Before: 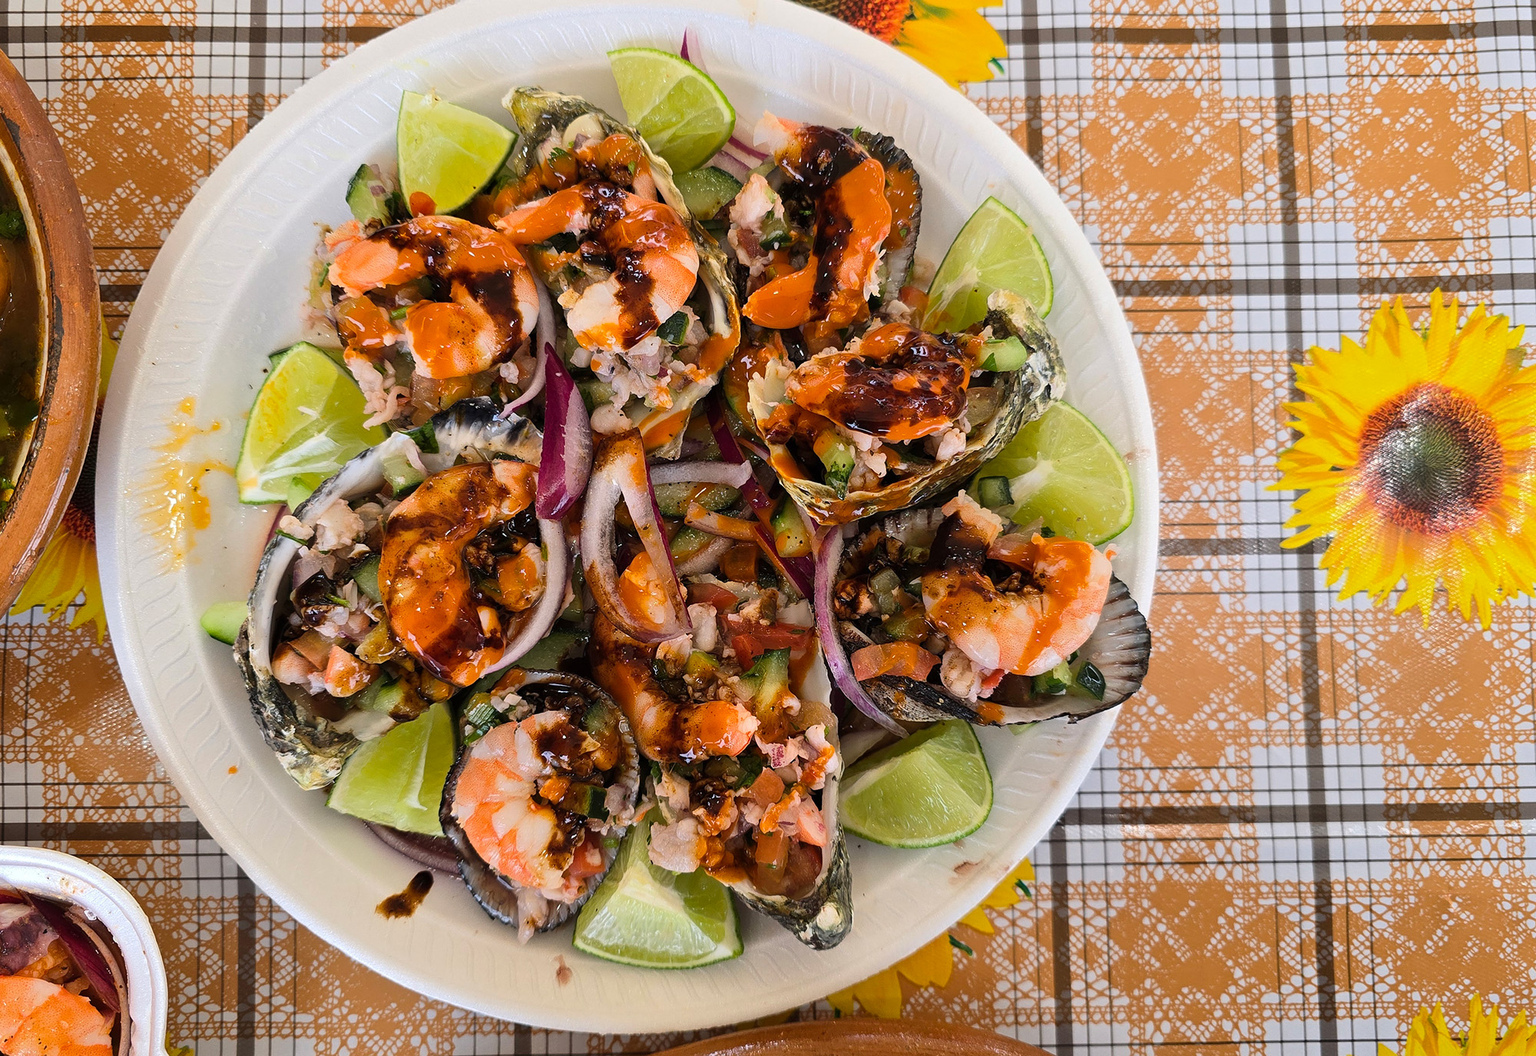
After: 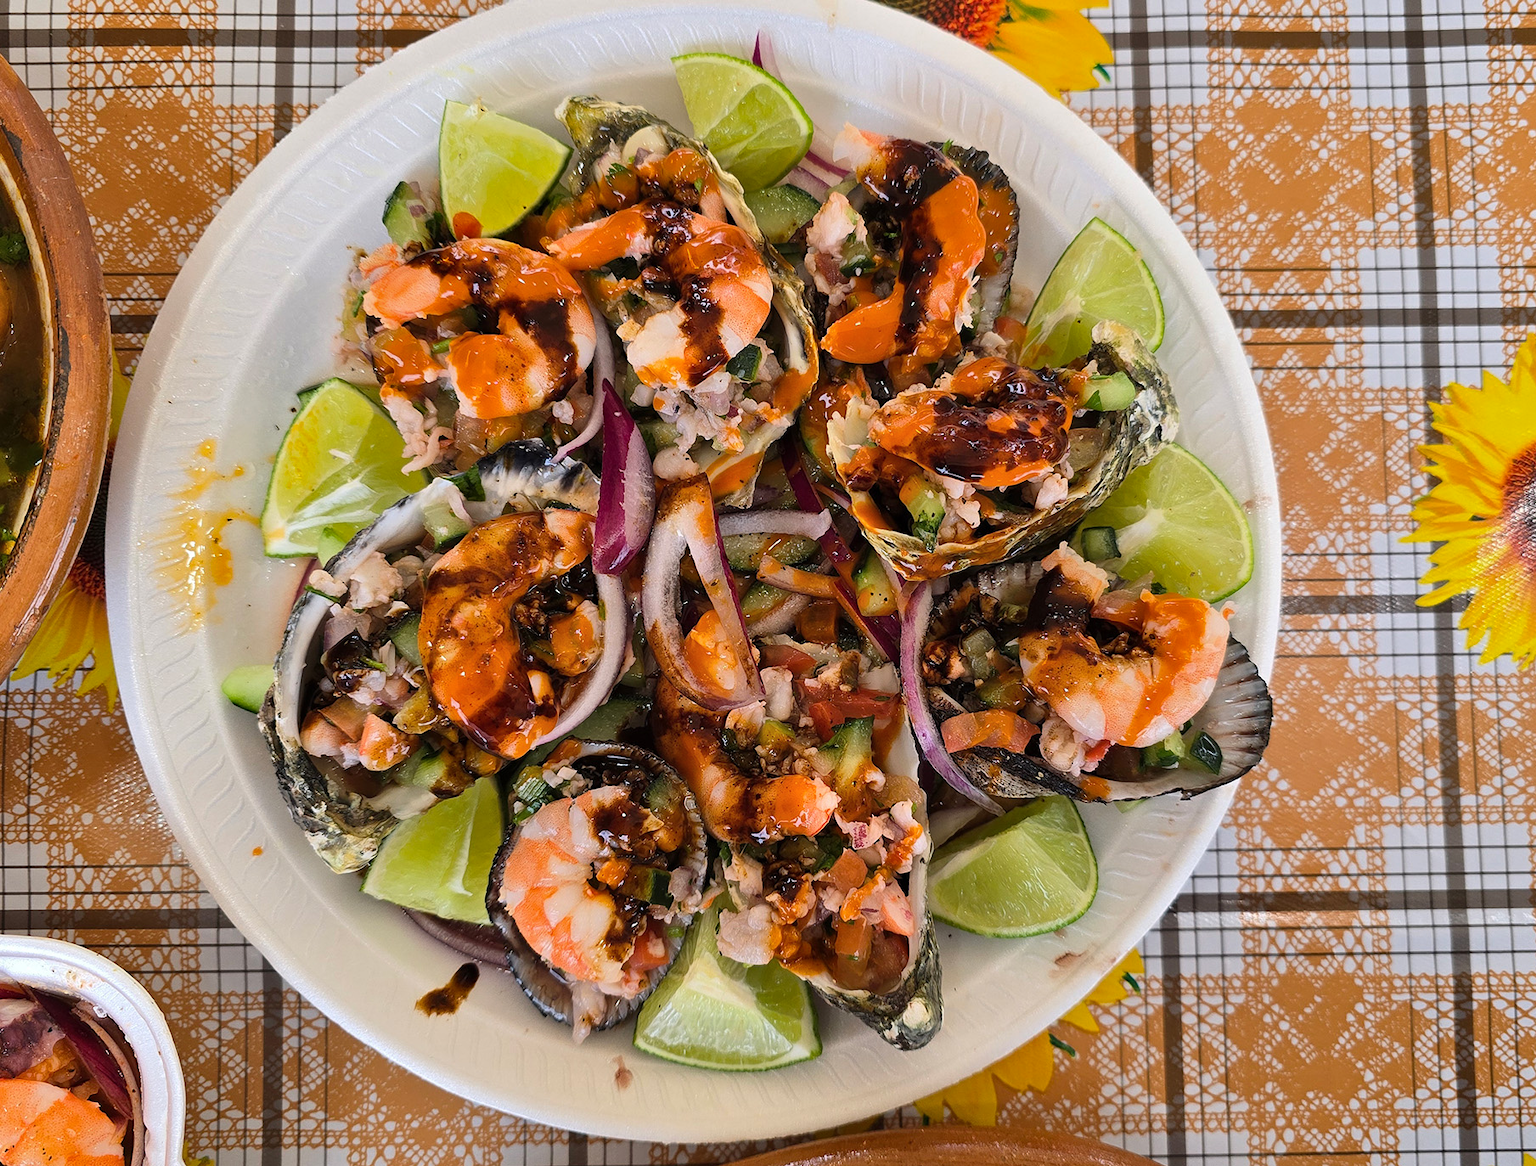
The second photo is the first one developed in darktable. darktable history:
shadows and highlights: soften with gaussian
crop: right 9.509%, bottom 0.031%
